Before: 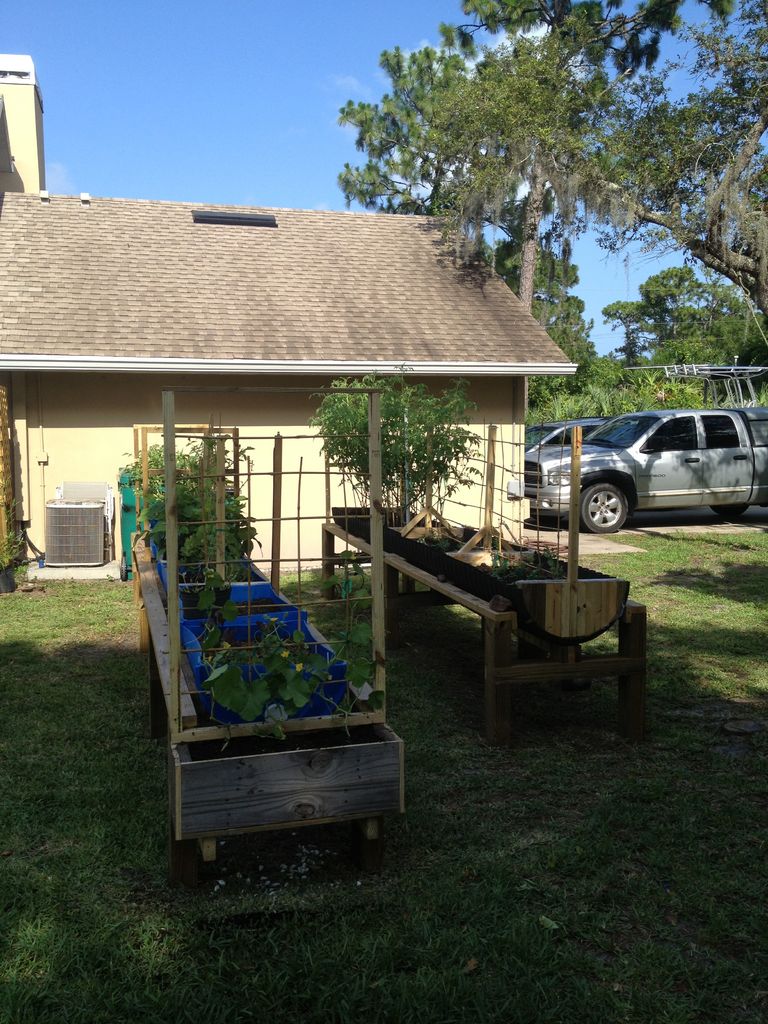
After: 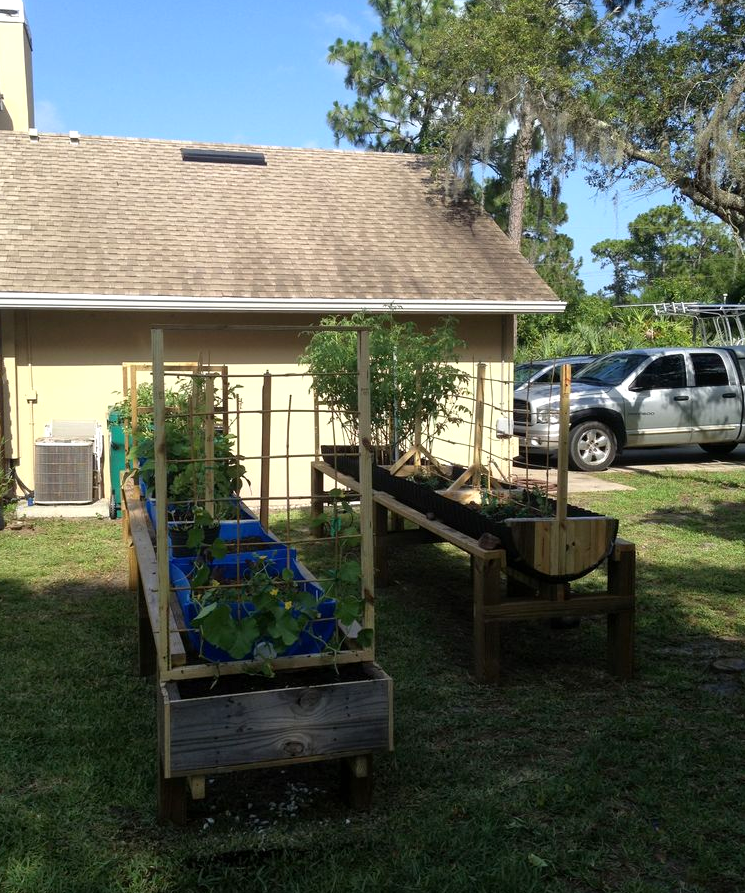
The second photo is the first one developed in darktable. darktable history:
exposure: black level correction 0.001, exposure 0.191 EV, compensate highlight preservation false
crop: left 1.507%, top 6.147%, right 1.379%, bottom 6.637%
